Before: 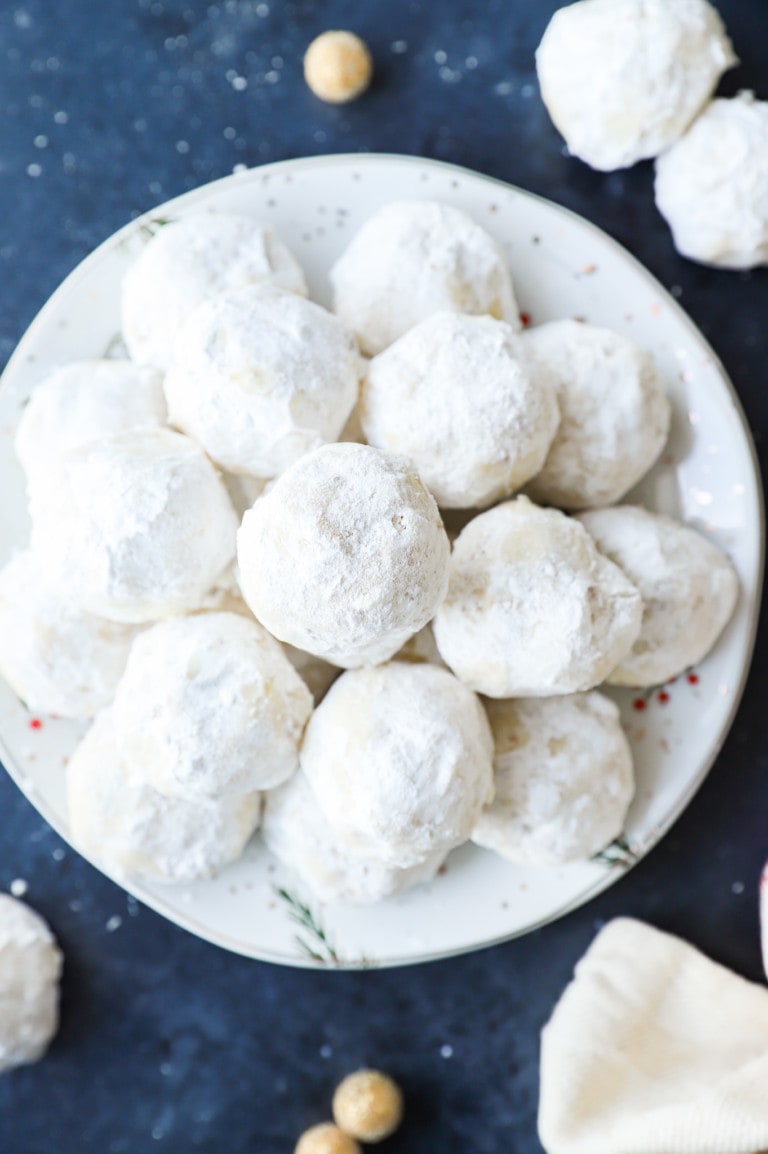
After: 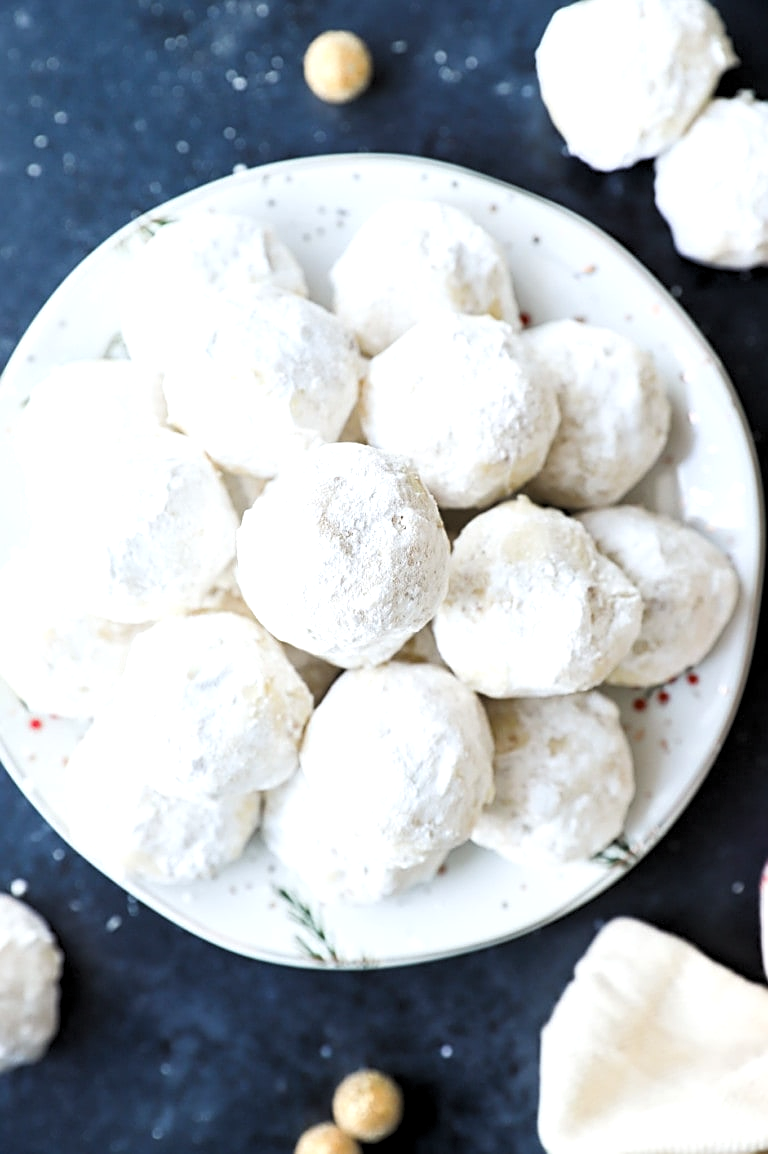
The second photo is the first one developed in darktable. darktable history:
levels: levels [0.062, 0.494, 0.925]
sharpen: on, module defaults
